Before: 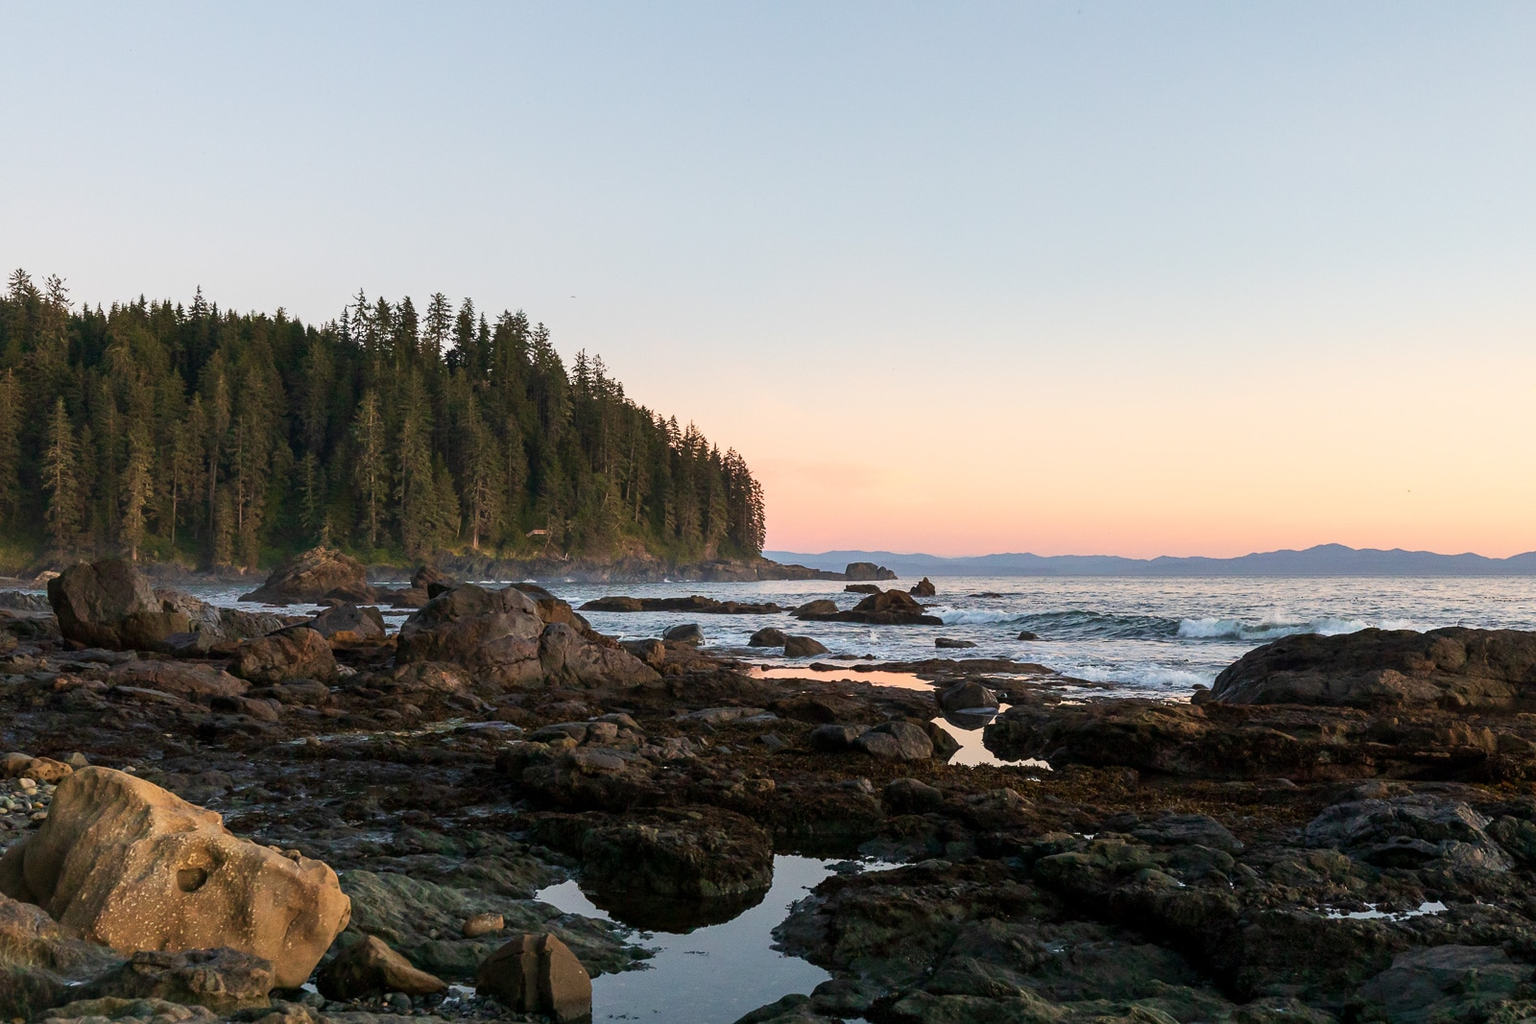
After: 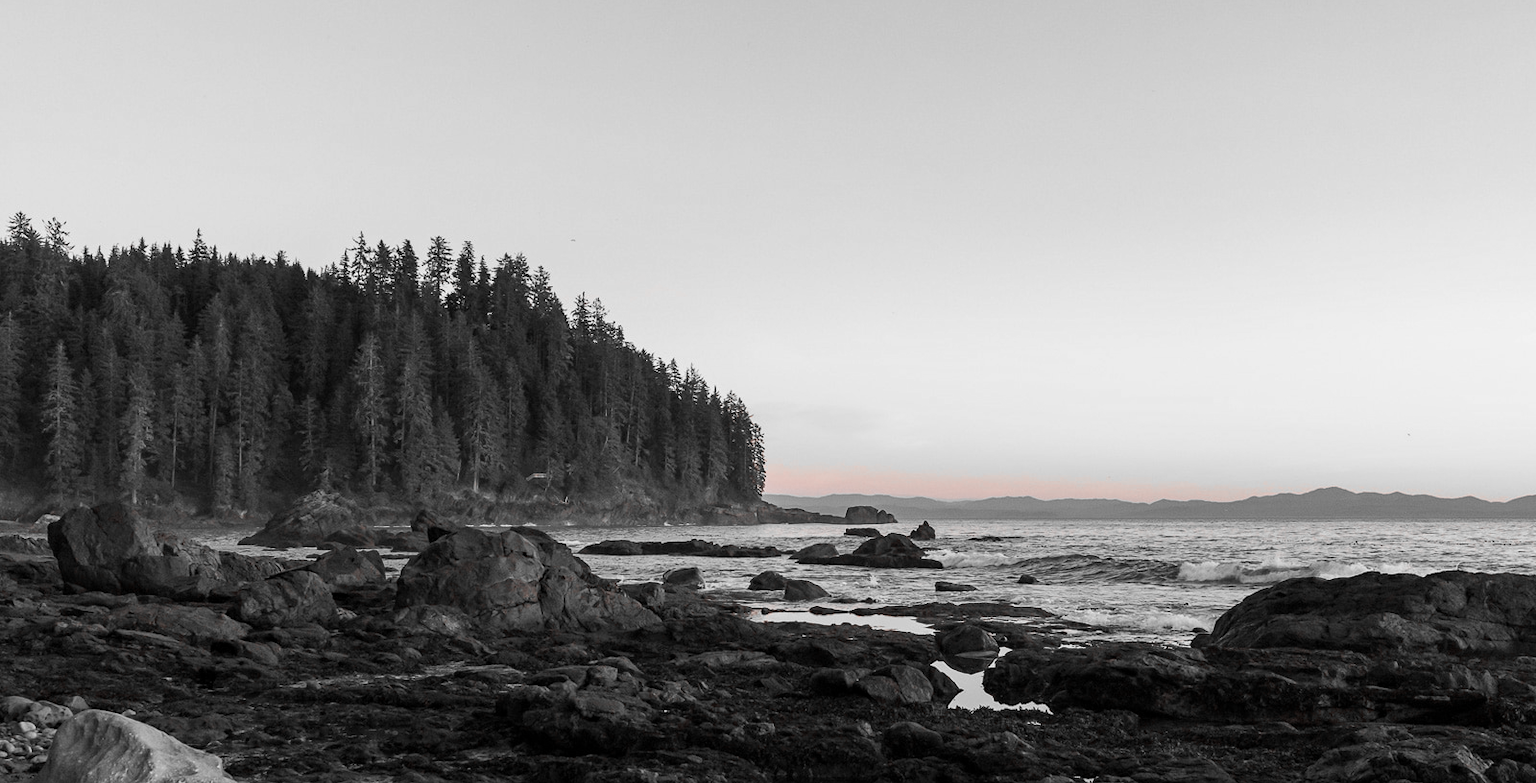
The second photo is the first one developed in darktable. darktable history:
crop: top 5.603%, bottom 17.886%
color zones: curves: ch1 [(0, 0.006) (0.094, 0.285) (0.171, 0.001) (0.429, 0.001) (0.571, 0.003) (0.714, 0.004) (0.857, 0.004) (1, 0.006)], mix 31.66%
haze removal: adaptive false
